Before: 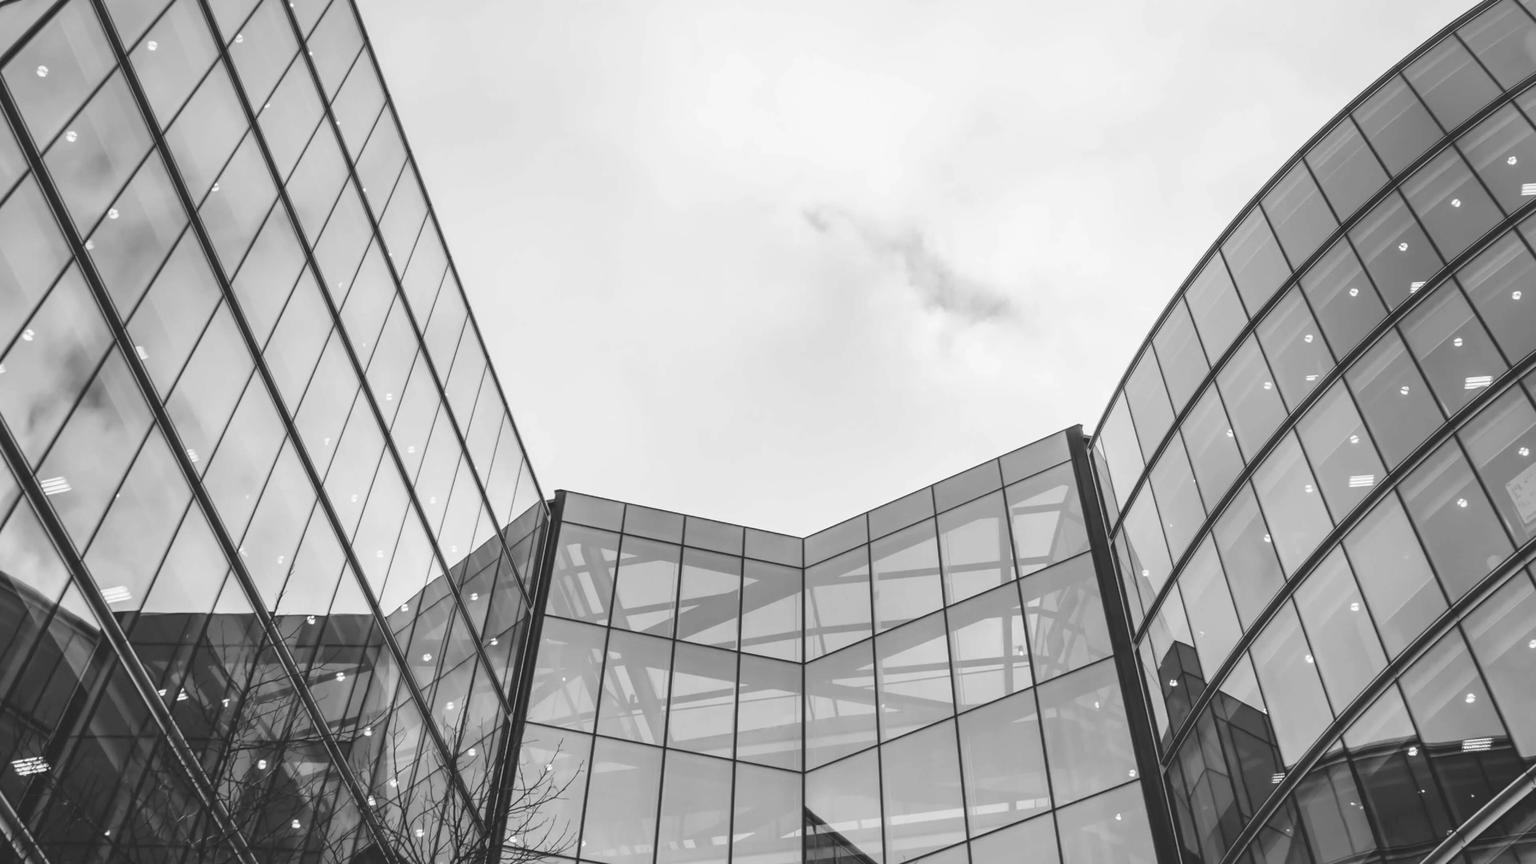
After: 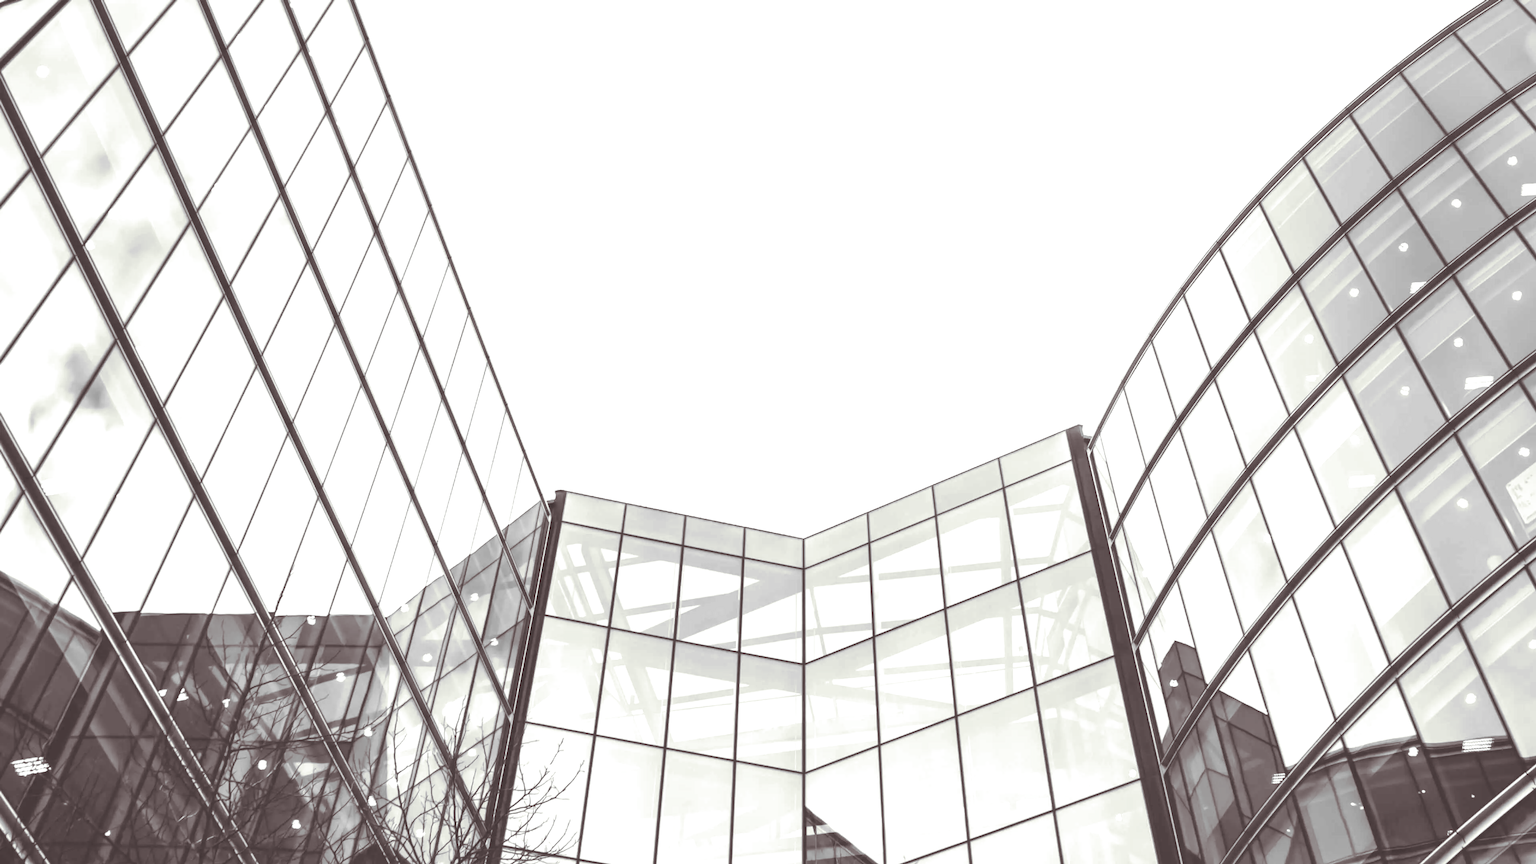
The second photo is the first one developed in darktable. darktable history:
split-toning: shadows › saturation 0.2
exposure: exposure 1.25 EV, compensate exposure bias true, compensate highlight preservation false
